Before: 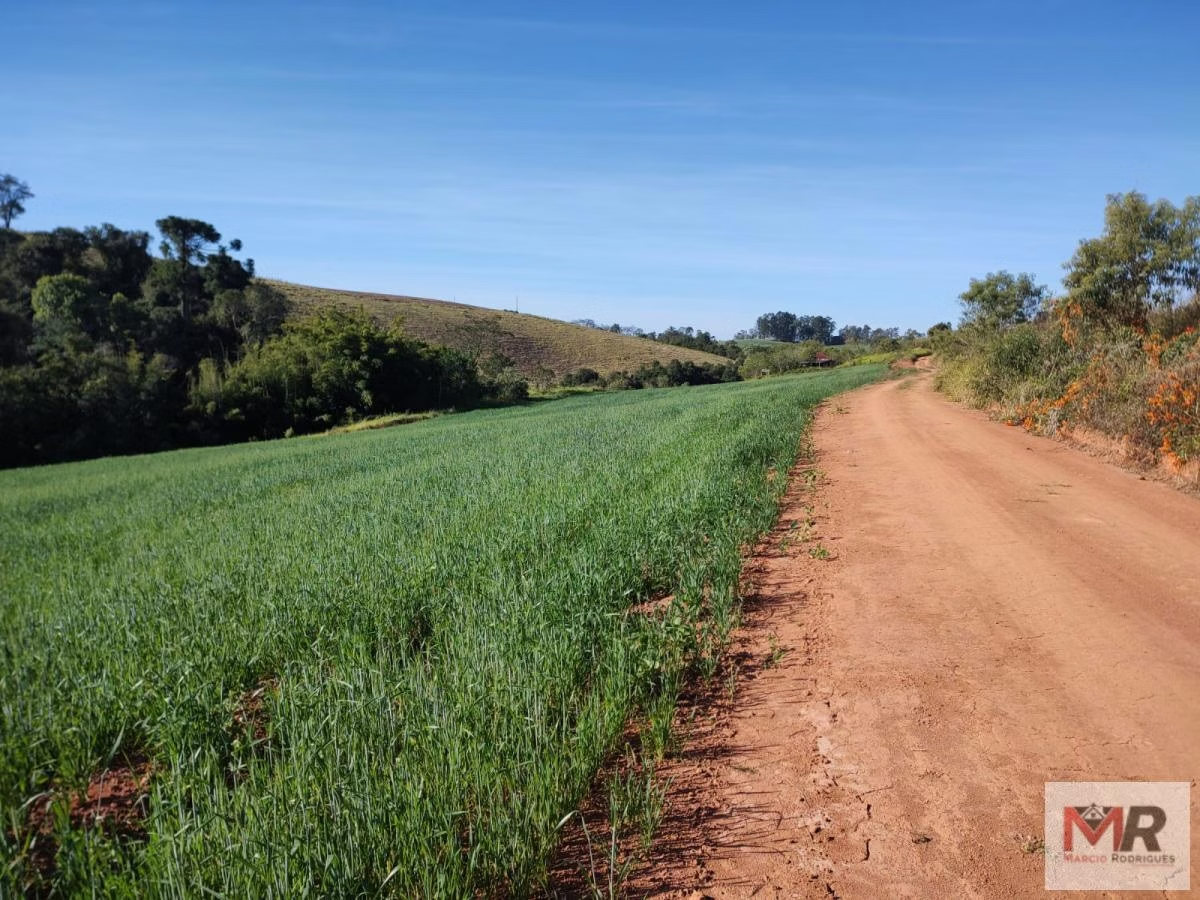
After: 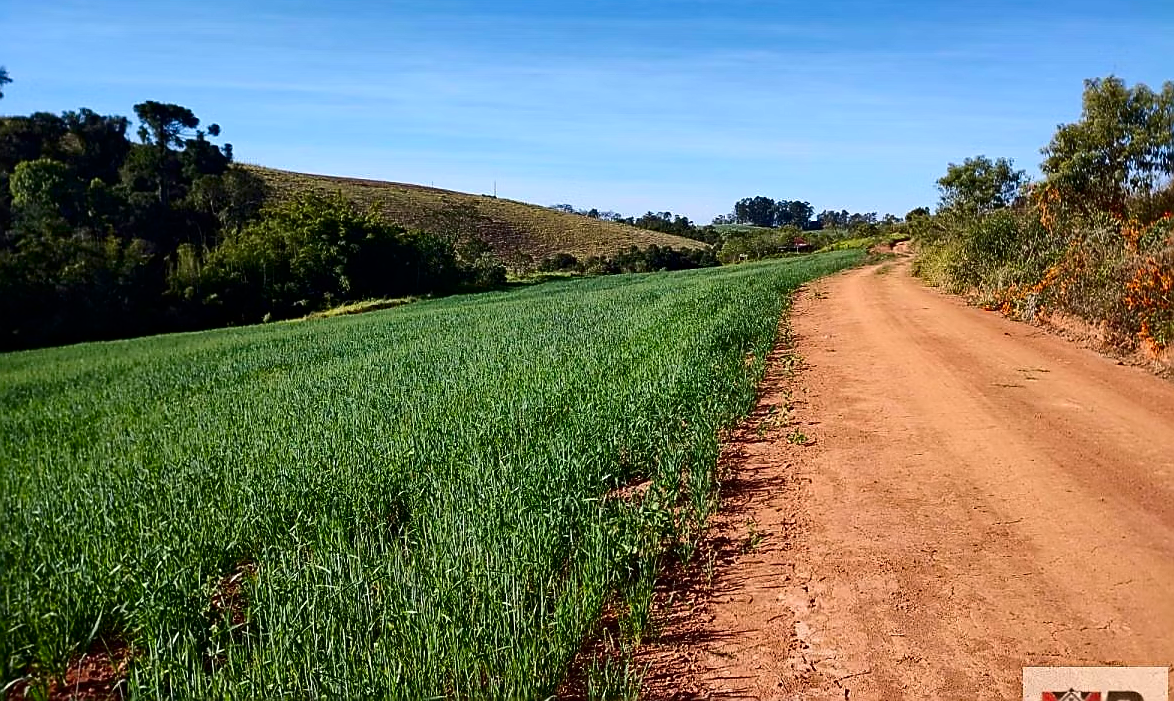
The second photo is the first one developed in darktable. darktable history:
sharpen: radius 1.357, amount 1.245, threshold 0.635
crop and rotate: left 1.902%, top 12.812%, right 0.255%, bottom 9.282%
haze removal: compatibility mode true, adaptive false
contrast brightness saturation: contrast 0.211, brightness -0.112, saturation 0.212
